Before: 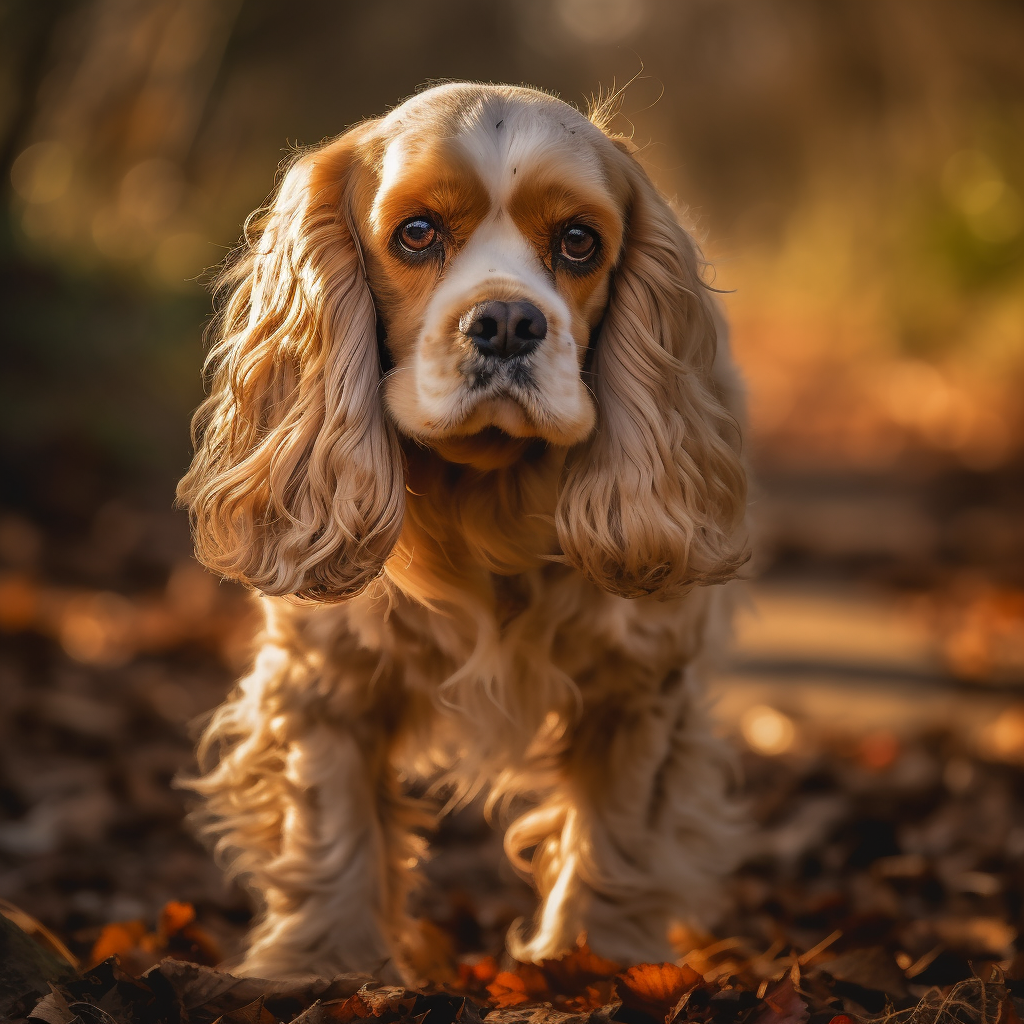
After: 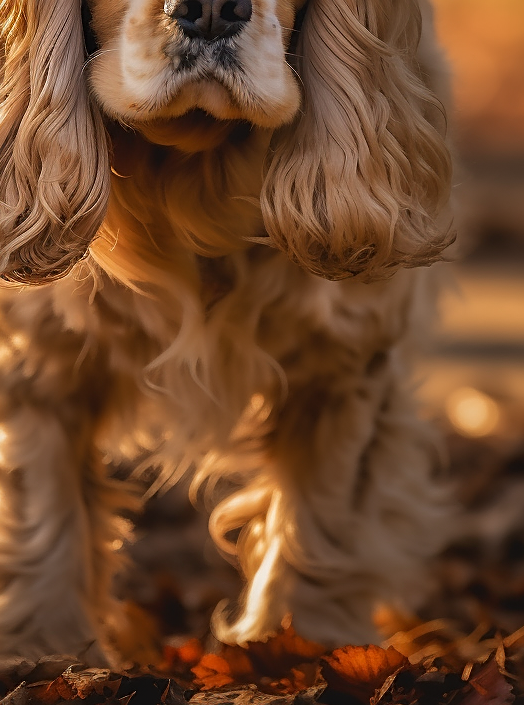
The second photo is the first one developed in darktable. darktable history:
sharpen: on, module defaults
crop and rotate: left 28.9%, top 31.071%, right 19.864%
